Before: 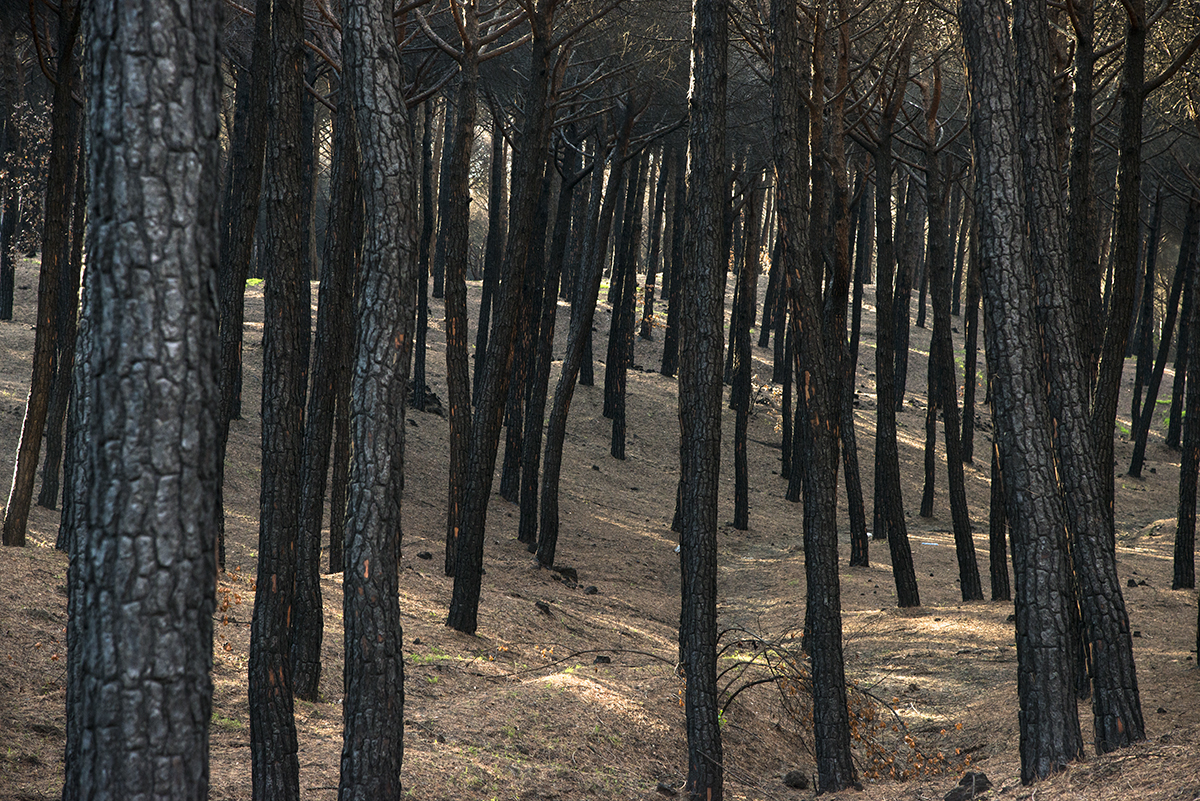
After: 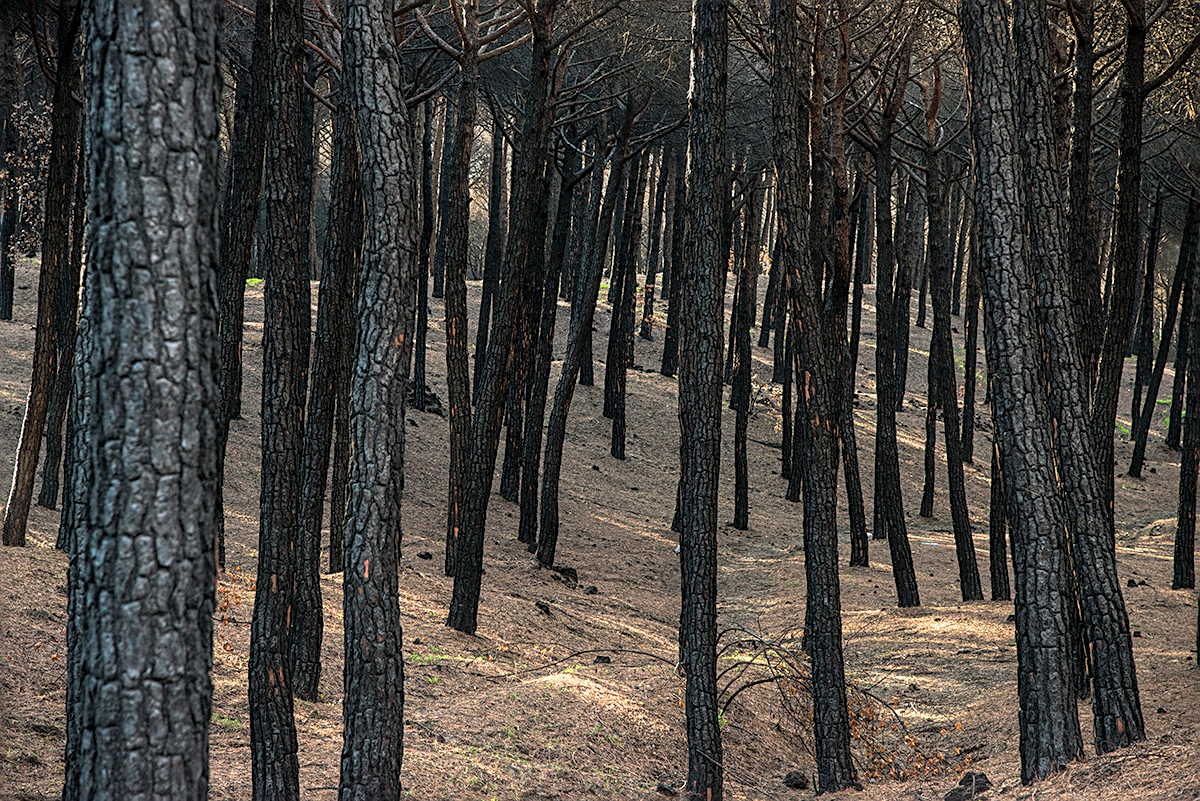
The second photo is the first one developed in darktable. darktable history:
sharpen: on, module defaults
contrast brightness saturation: brightness 0.15
local contrast: on, module defaults
graduated density: rotation 5.63°, offset 76.9
